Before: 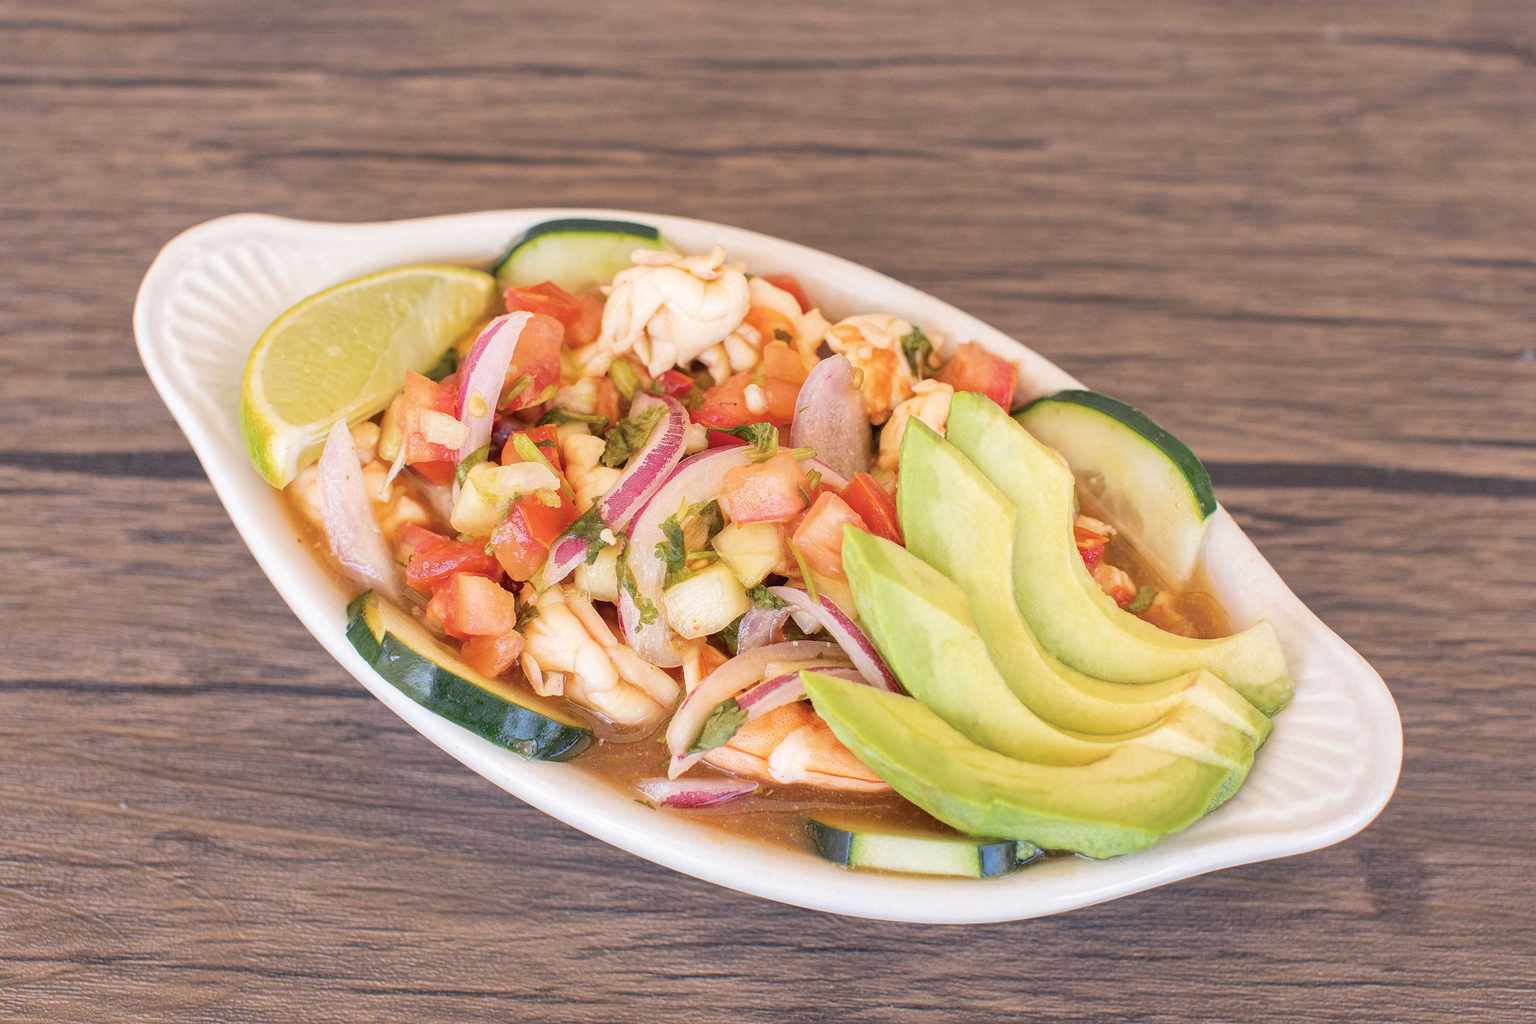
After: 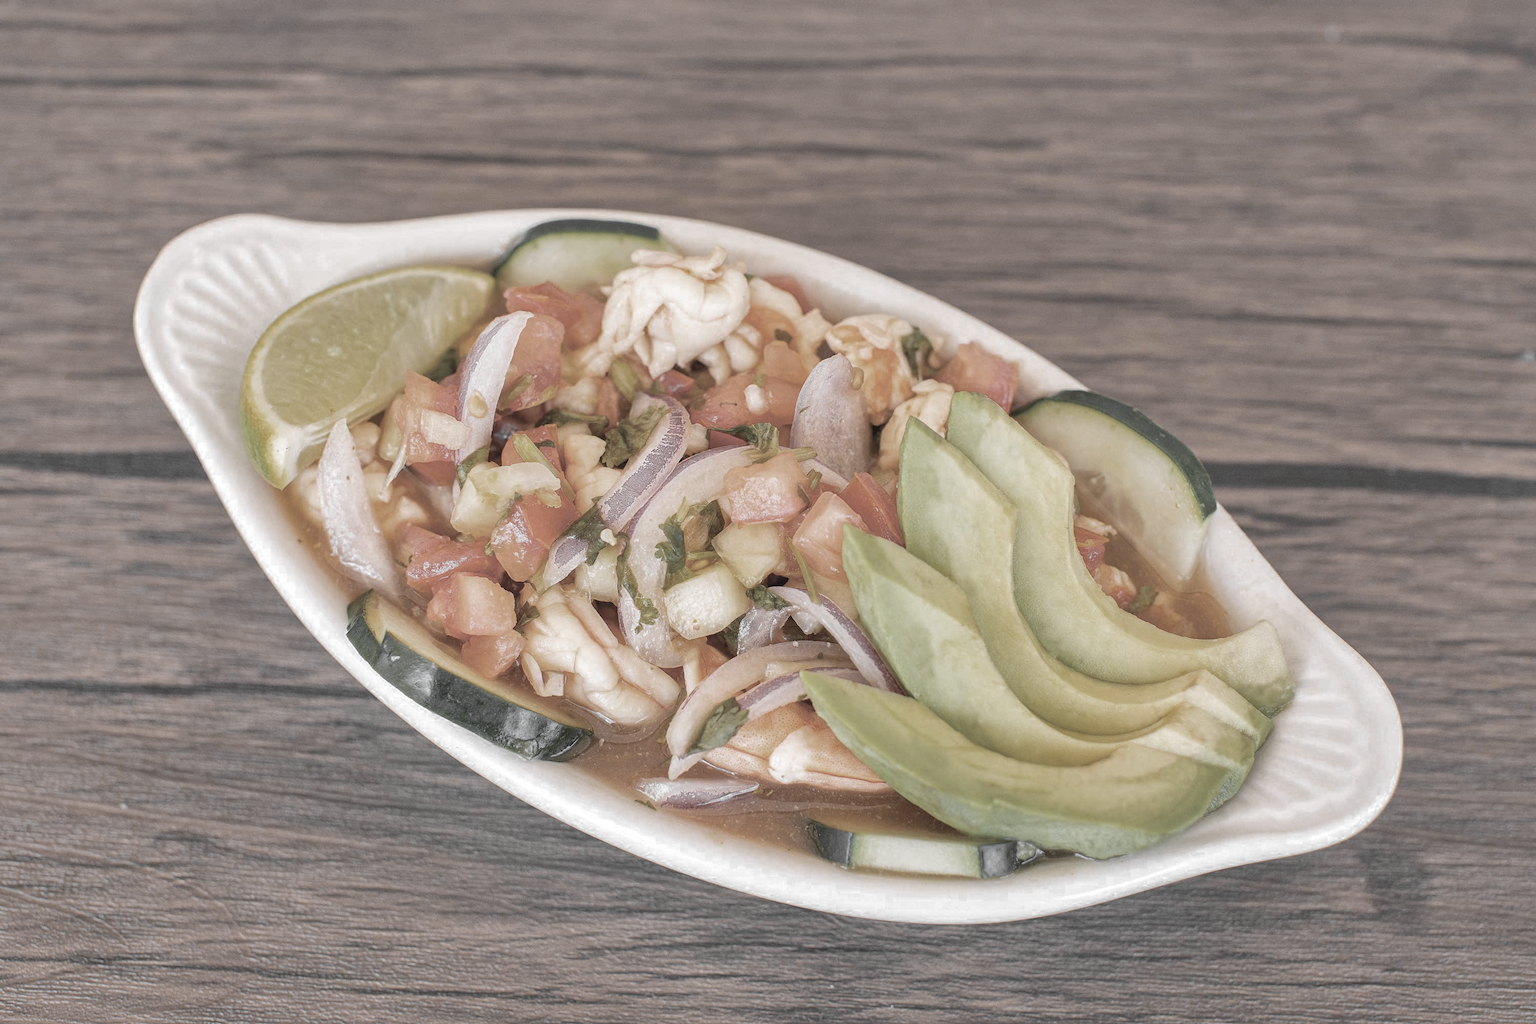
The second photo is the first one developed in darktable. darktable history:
shadows and highlights: on, module defaults
color zones: curves: ch0 [(0, 0.613) (0.01, 0.613) (0.245, 0.448) (0.498, 0.529) (0.642, 0.665) (0.879, 0.777) (0.99, 0.613)]; ch1 [(0, 0.035) (0.121, 0.189) (0.259, 0.197) (0.415, 0.061) (0.589, 0.022) (0.732, 0.022) (0.857, 0.026) (0.991, 0.053)]
